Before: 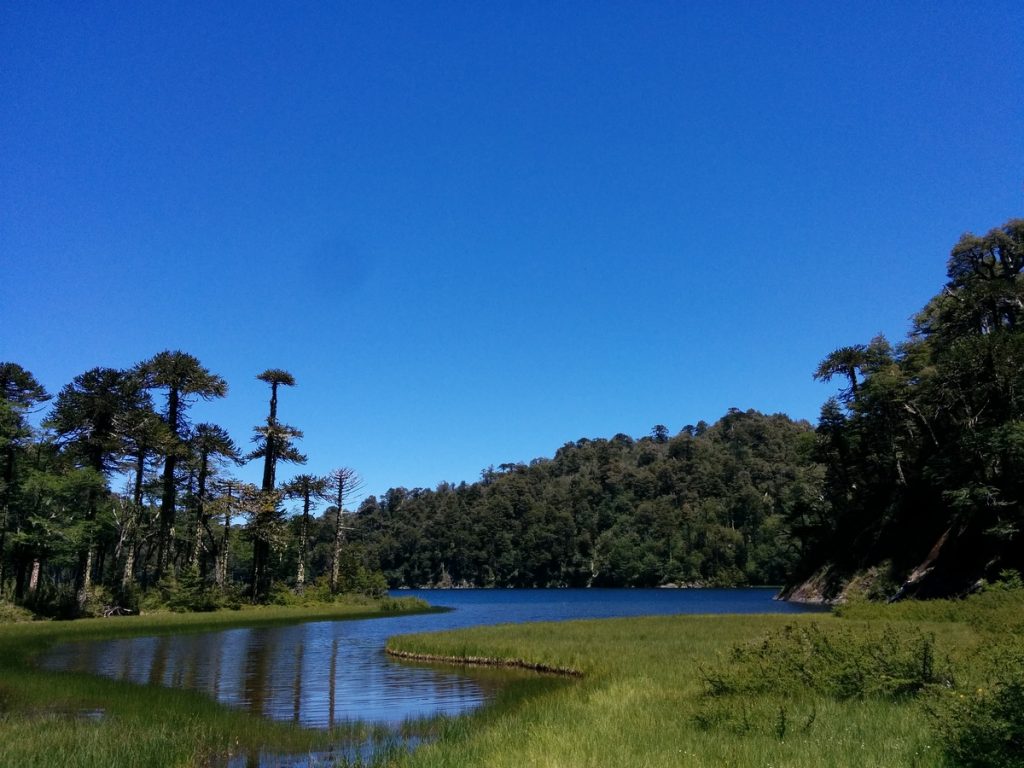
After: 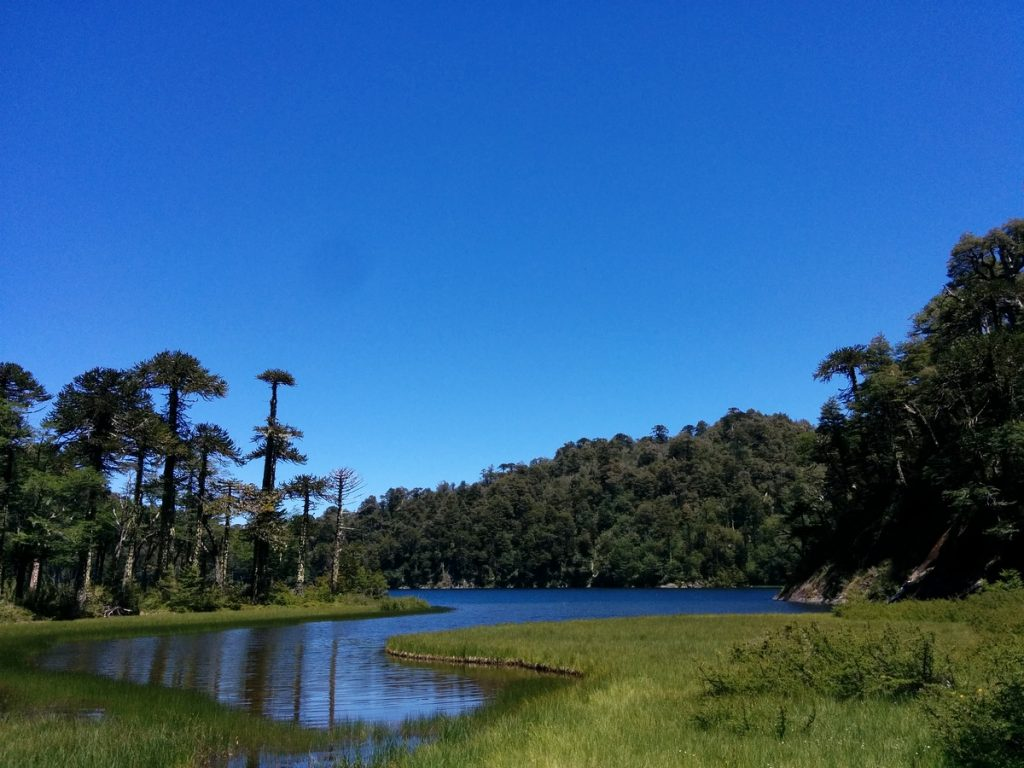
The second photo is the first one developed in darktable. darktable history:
exposure: exposure 0.079 EV, compensate highlight preservation false
